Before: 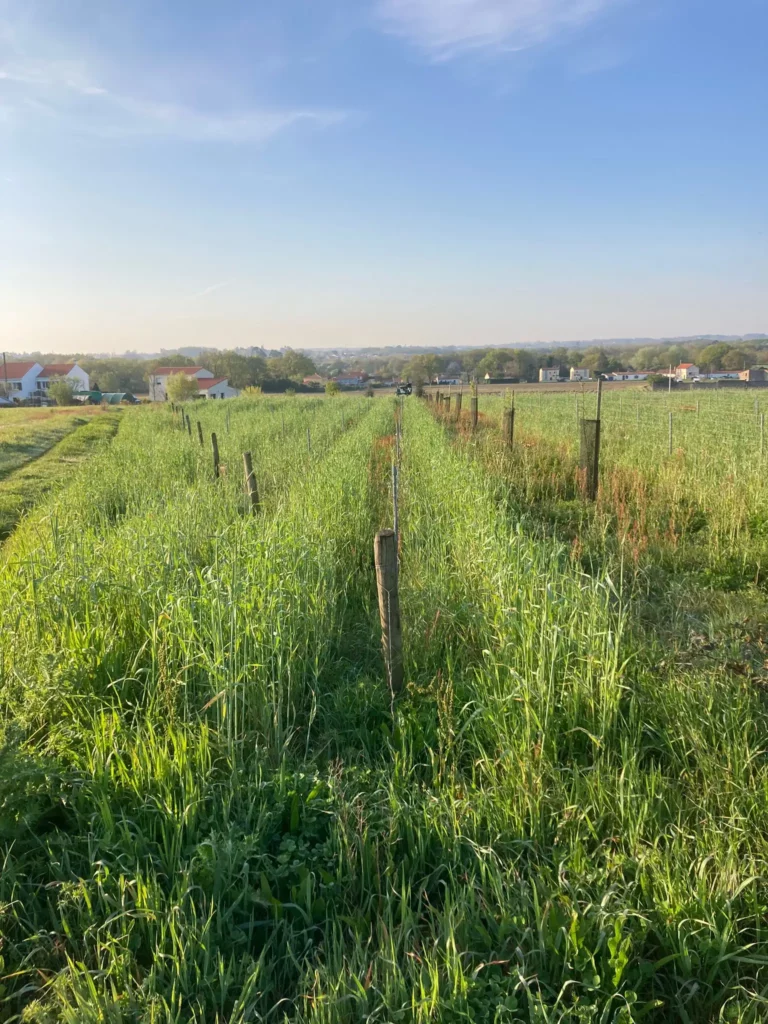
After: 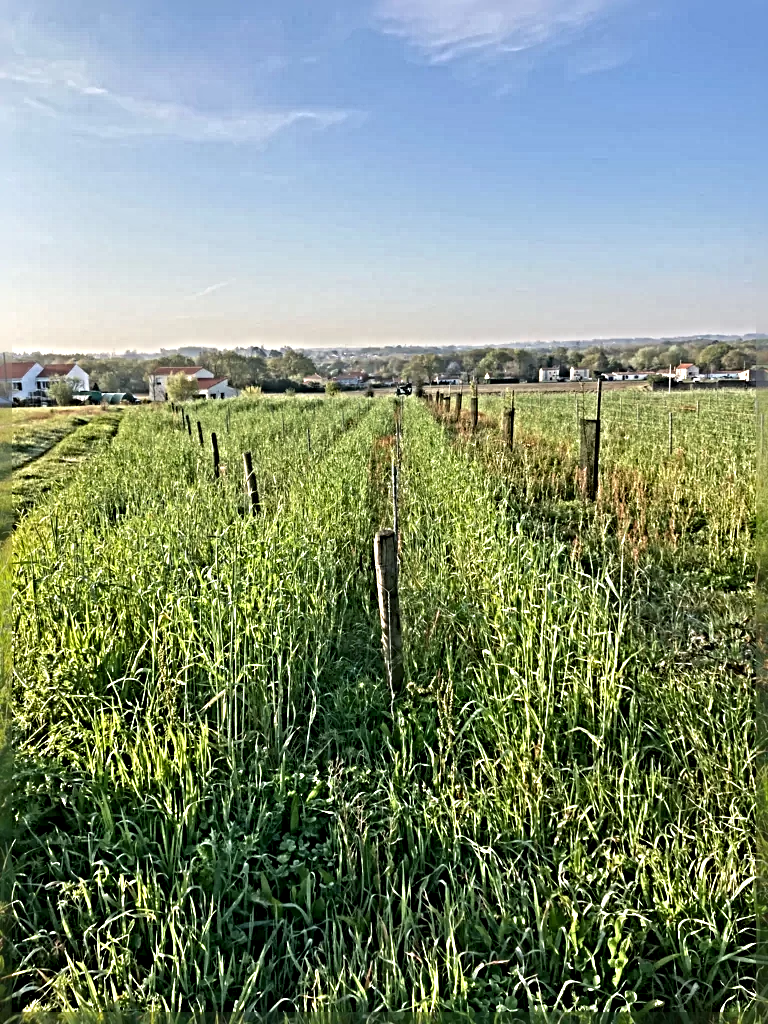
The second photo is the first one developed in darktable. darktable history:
sharpen: radius 6.287, amount 1.809, threshold 0.06
